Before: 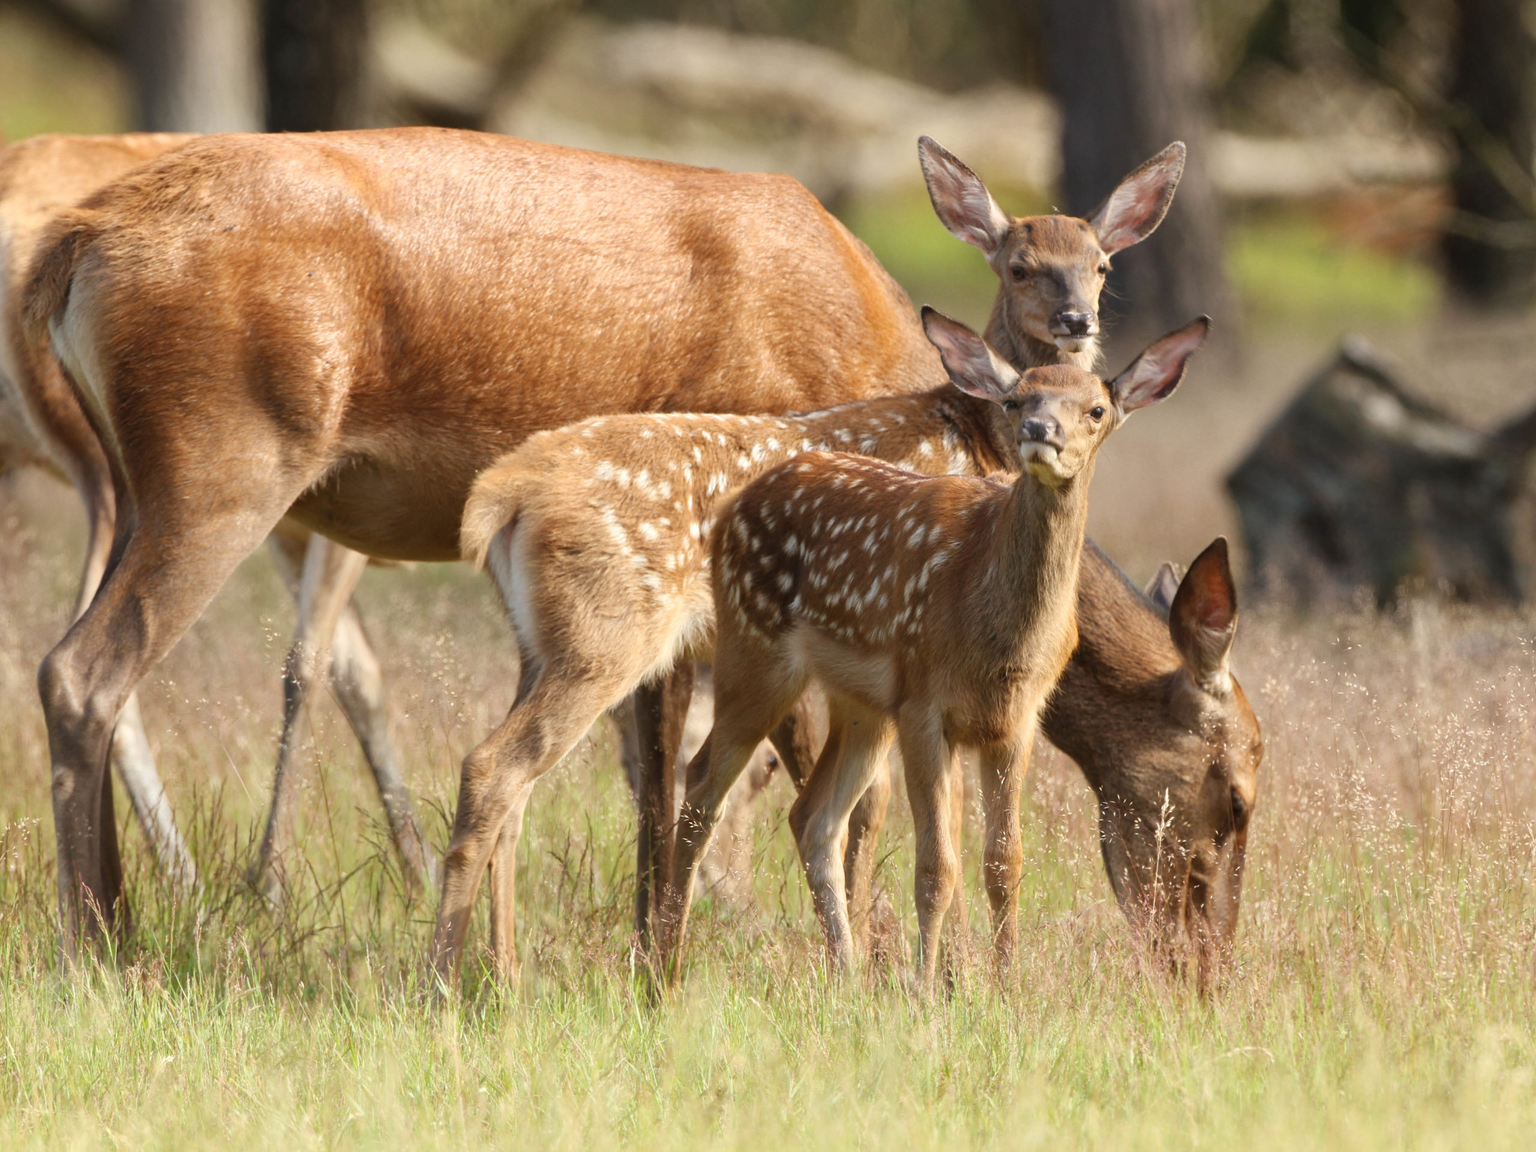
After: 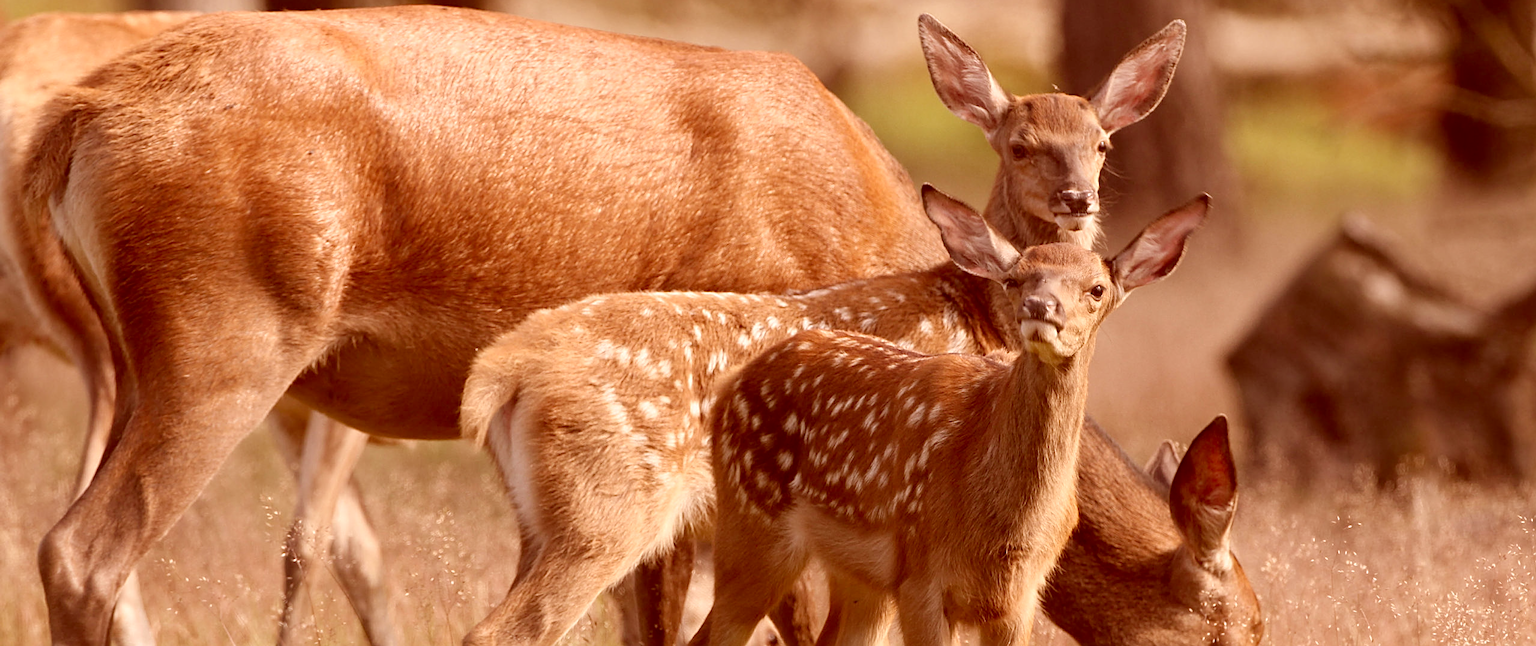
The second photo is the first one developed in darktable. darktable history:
sharpen: amount 0.6
crop and rotate: top 10.605%, bottom 33.274%
color correction: highlights a* 9.03, highlights b* 8.71, shadows a* 40, shadows b* 40, saturation 0.8
